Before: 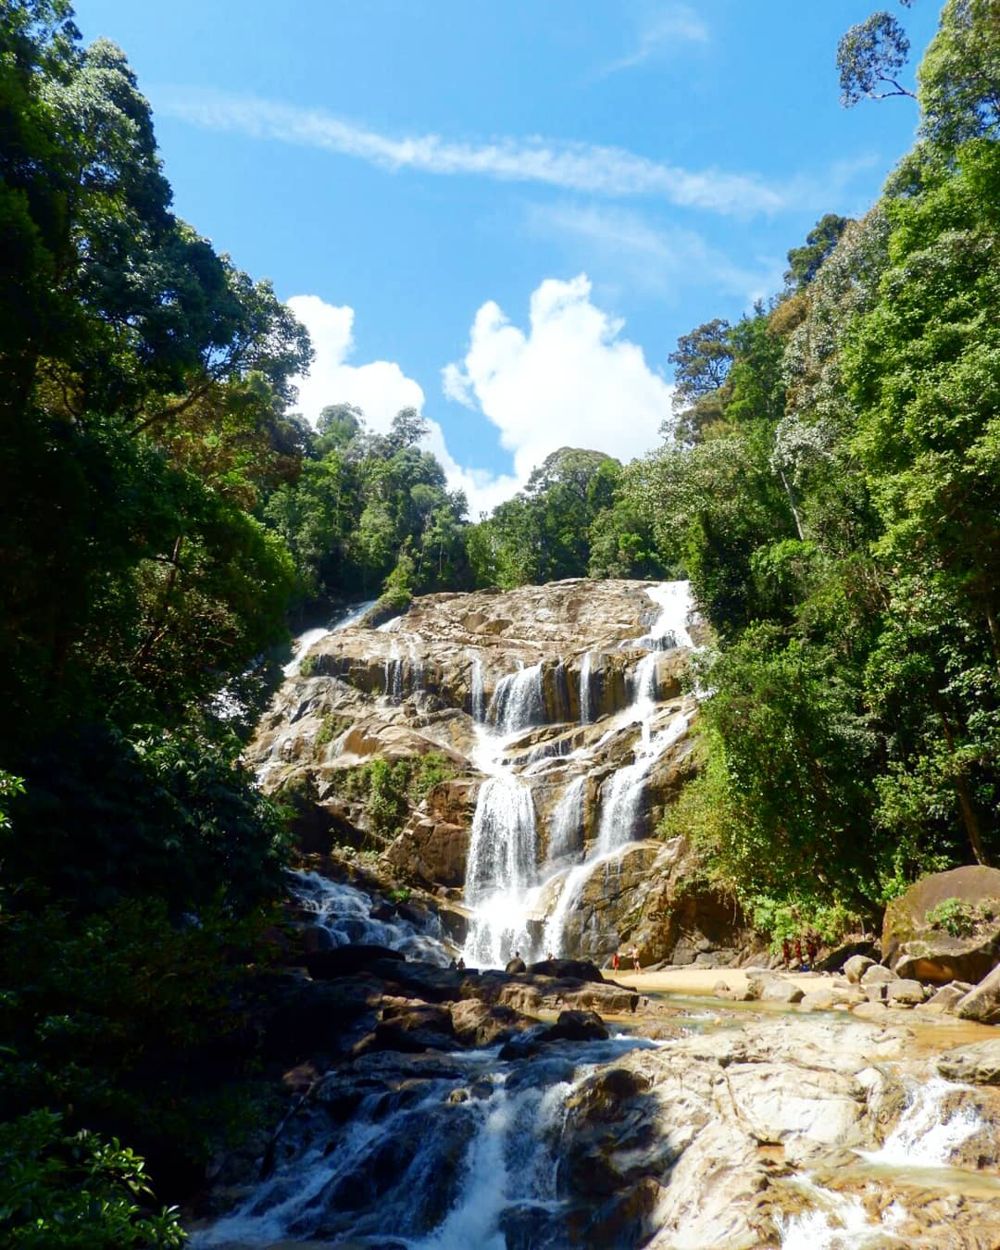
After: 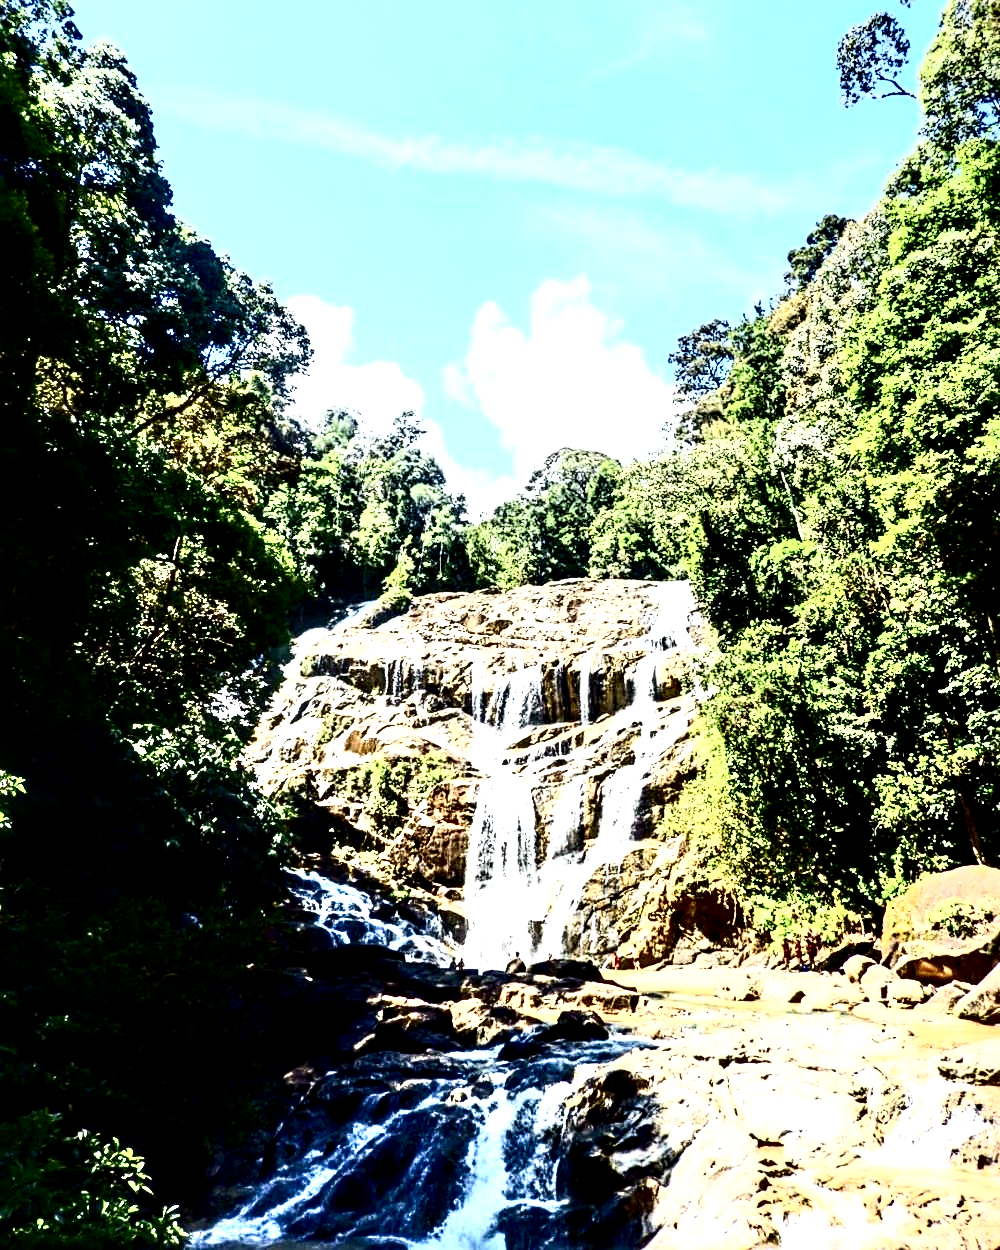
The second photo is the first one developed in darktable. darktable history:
tone equalizer: -7 EV 0.15 EV, -6 EV 0.6 EV, -5 EV 1.15 EV, -4 EV 1.33 EV, -3 EV 1.15 EV, -2 EV 0.6 EV, -1 EV 0.15 EV, mask exposure compensation -0.5 EV
sharpen: radius 4.883
local contrast: highlights 80%, shadows 57%, detail 175%, midtone range 0.602
contrast brightness saturation: contrast 0.93, brightness 0.2
